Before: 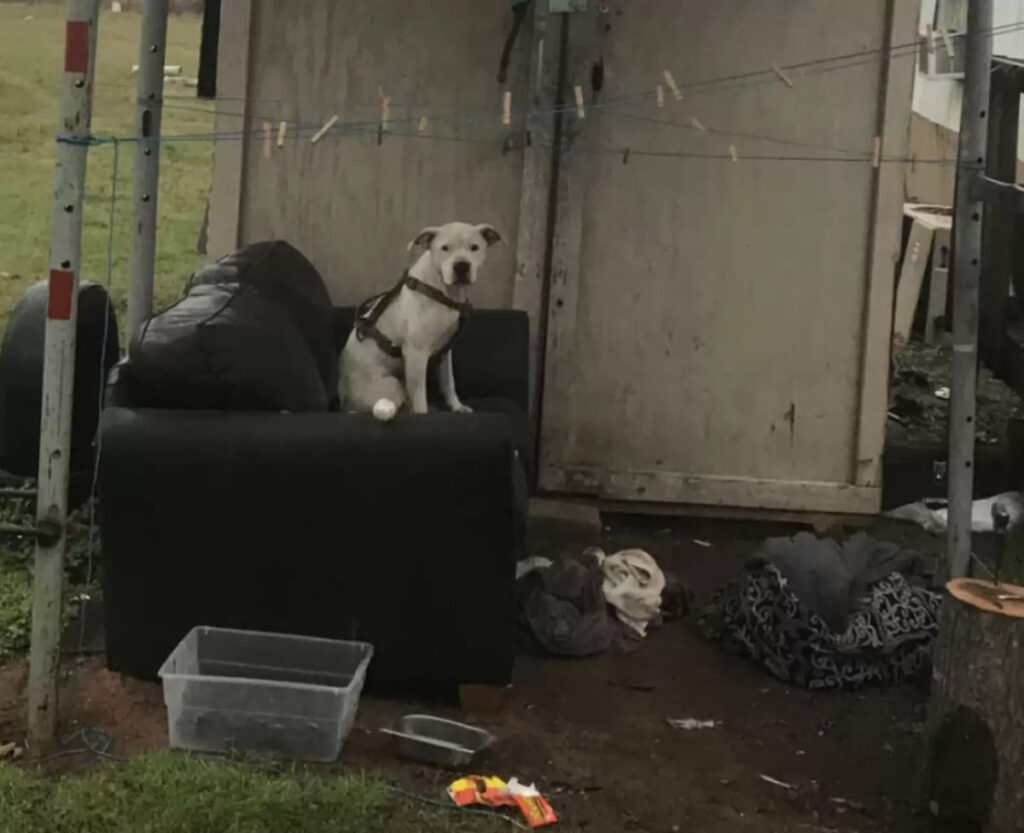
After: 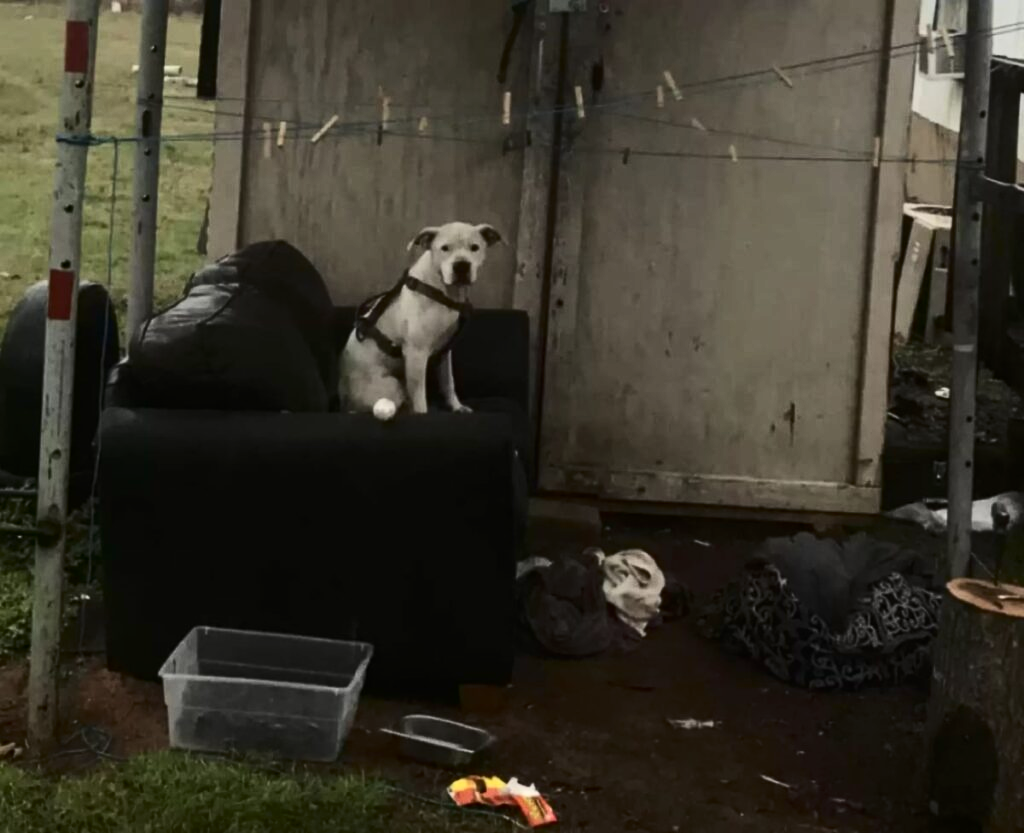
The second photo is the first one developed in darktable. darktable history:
contrast brightness saturation: contrast 0.3
